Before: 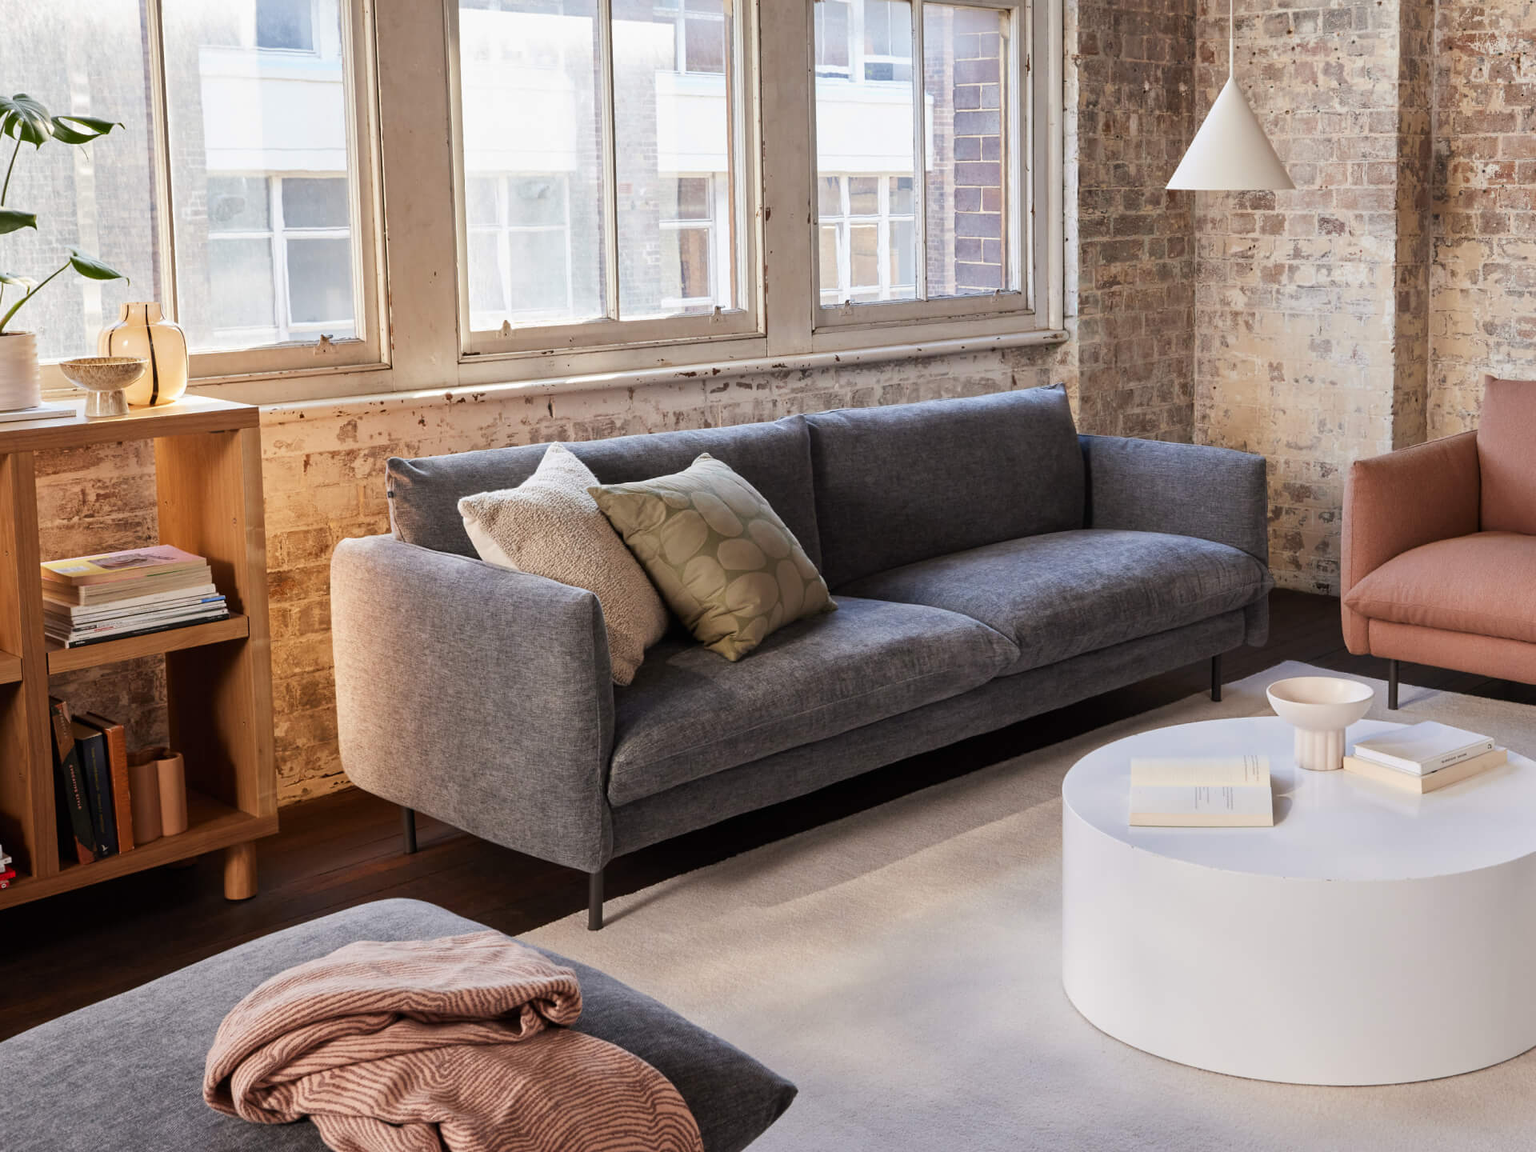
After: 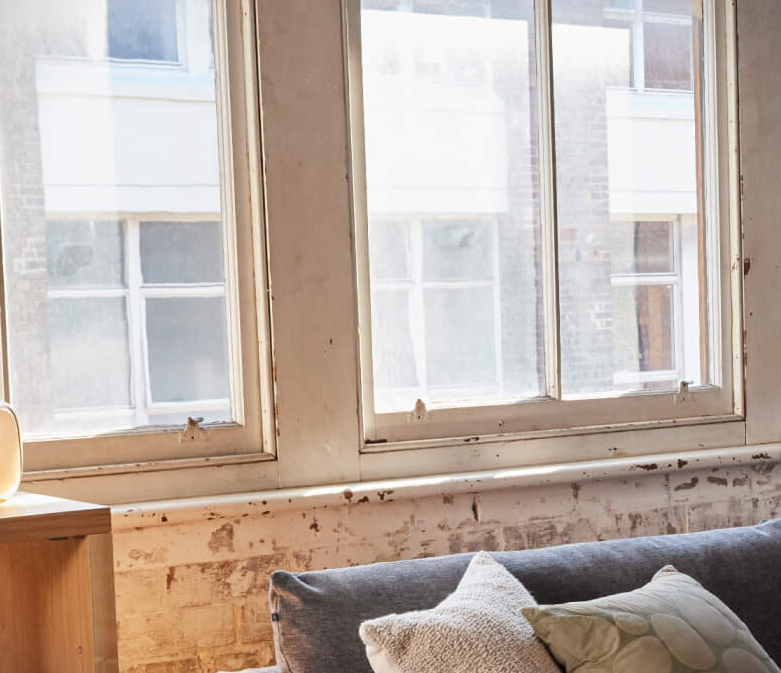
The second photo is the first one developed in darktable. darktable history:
vignetting: fall-off start 99.36%, brightness -0.404, saturation -0.309, dithering 8-bit output, unbound false
crop and rotate: left 11.125%, top 0.081%, right 48.177%, bottom 53.175%
